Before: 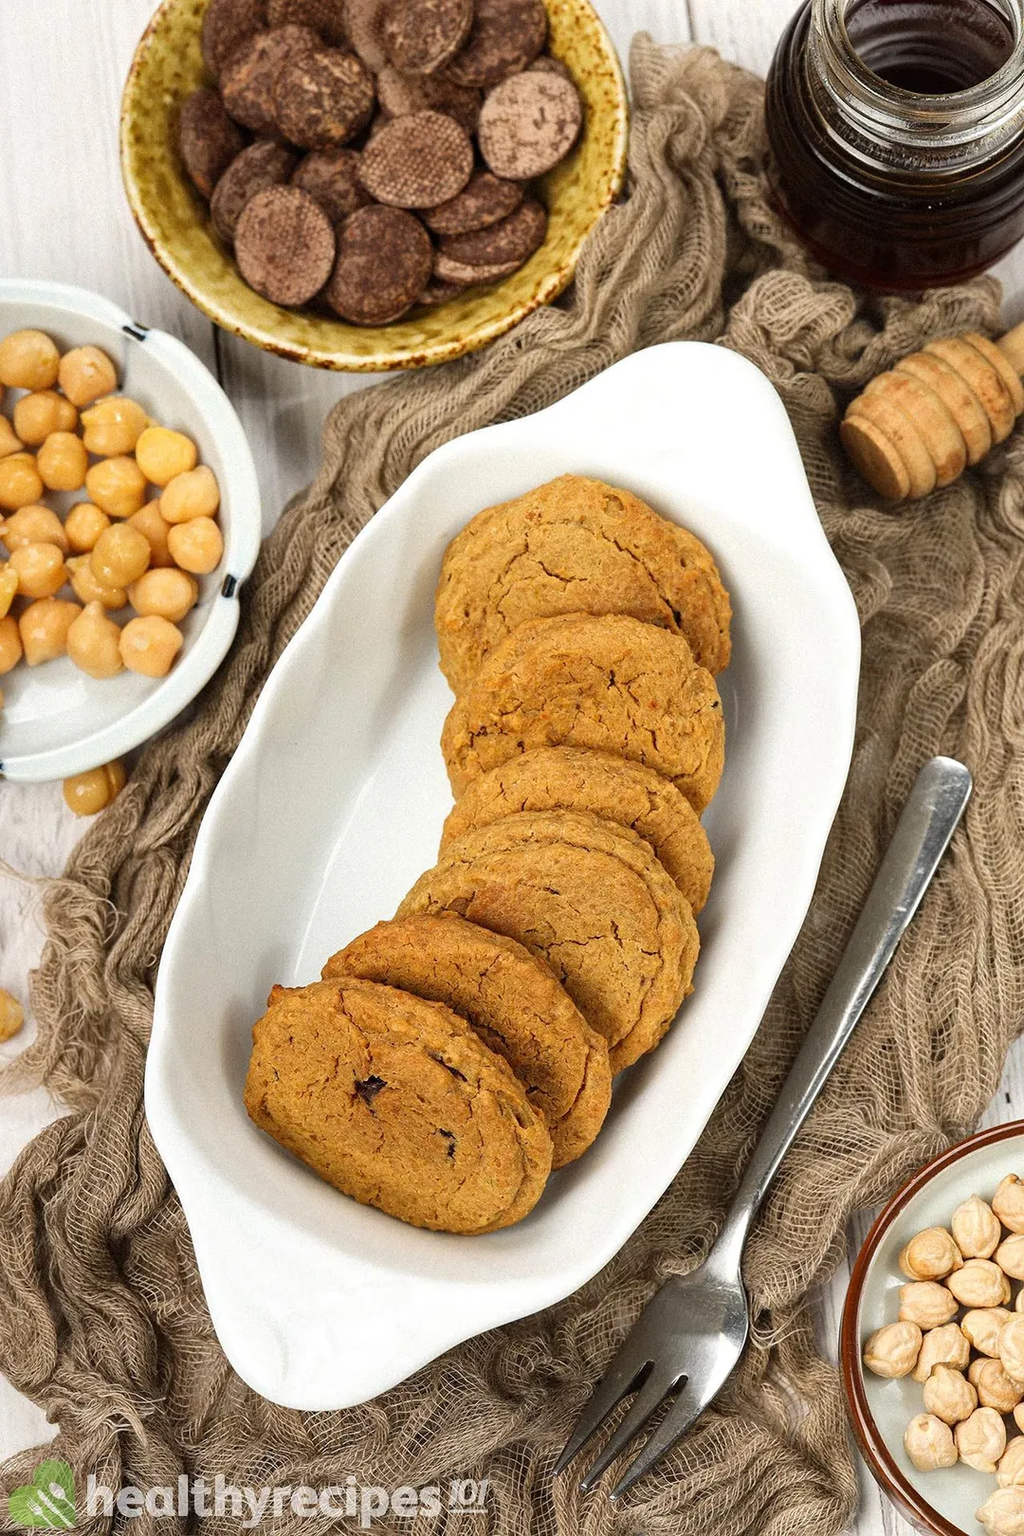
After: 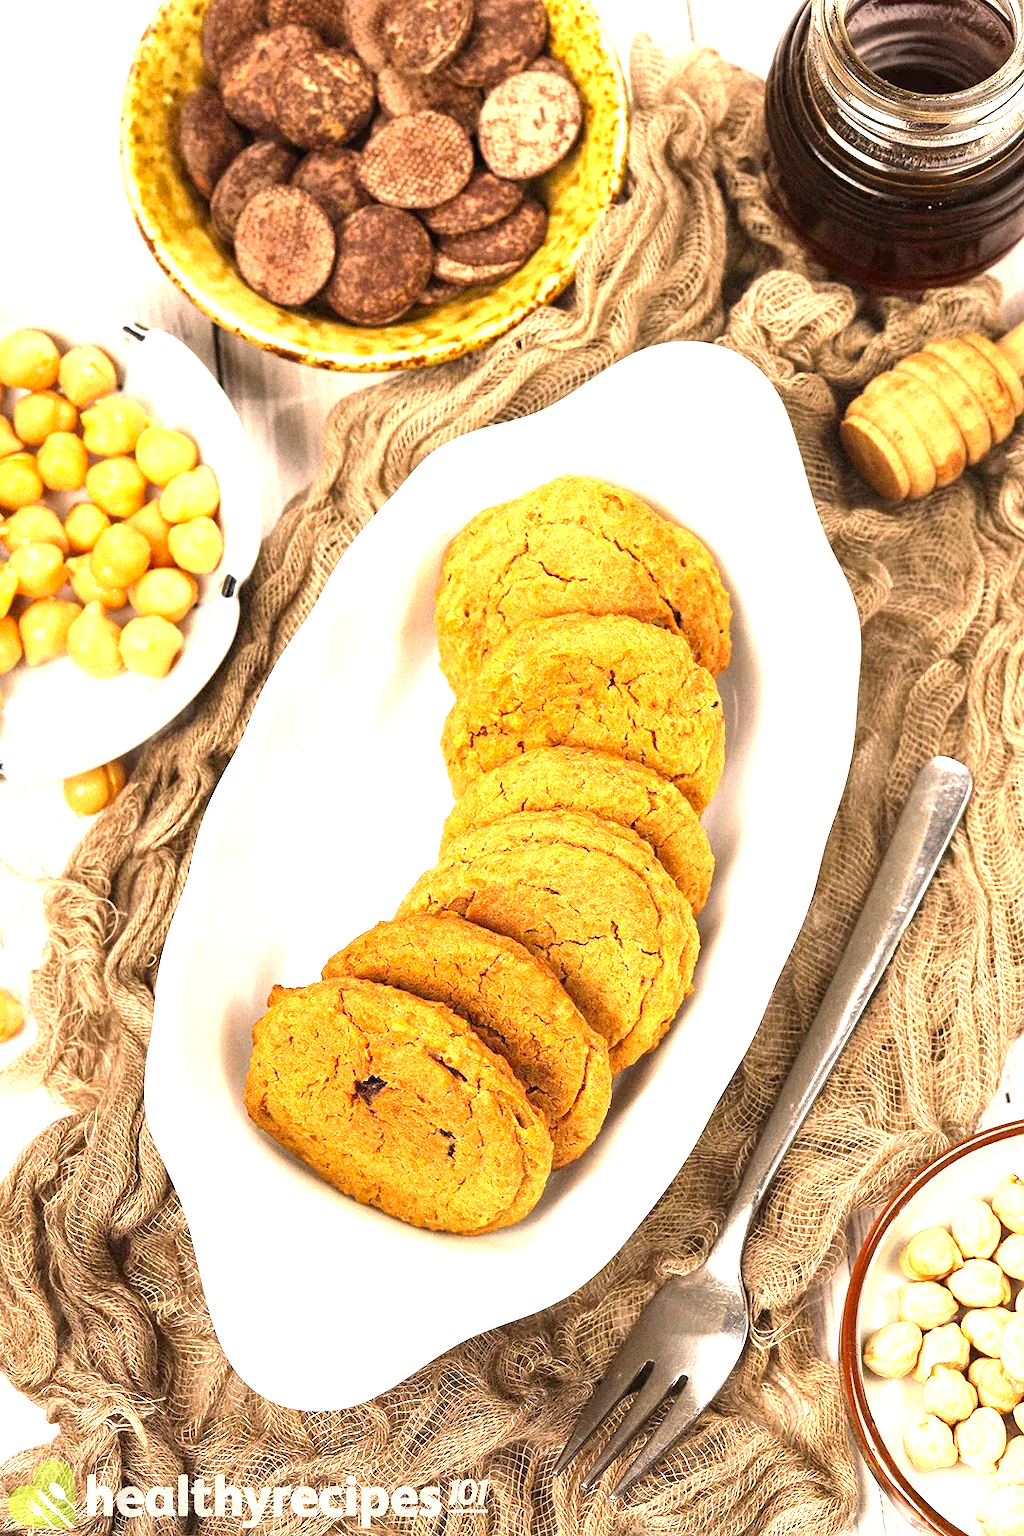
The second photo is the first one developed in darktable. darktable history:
exposure: black level correction 0, exposure 1.378 EV, compensate highlight preservation false
color correction: highlights a* 11.21, highlights b* 12.11
